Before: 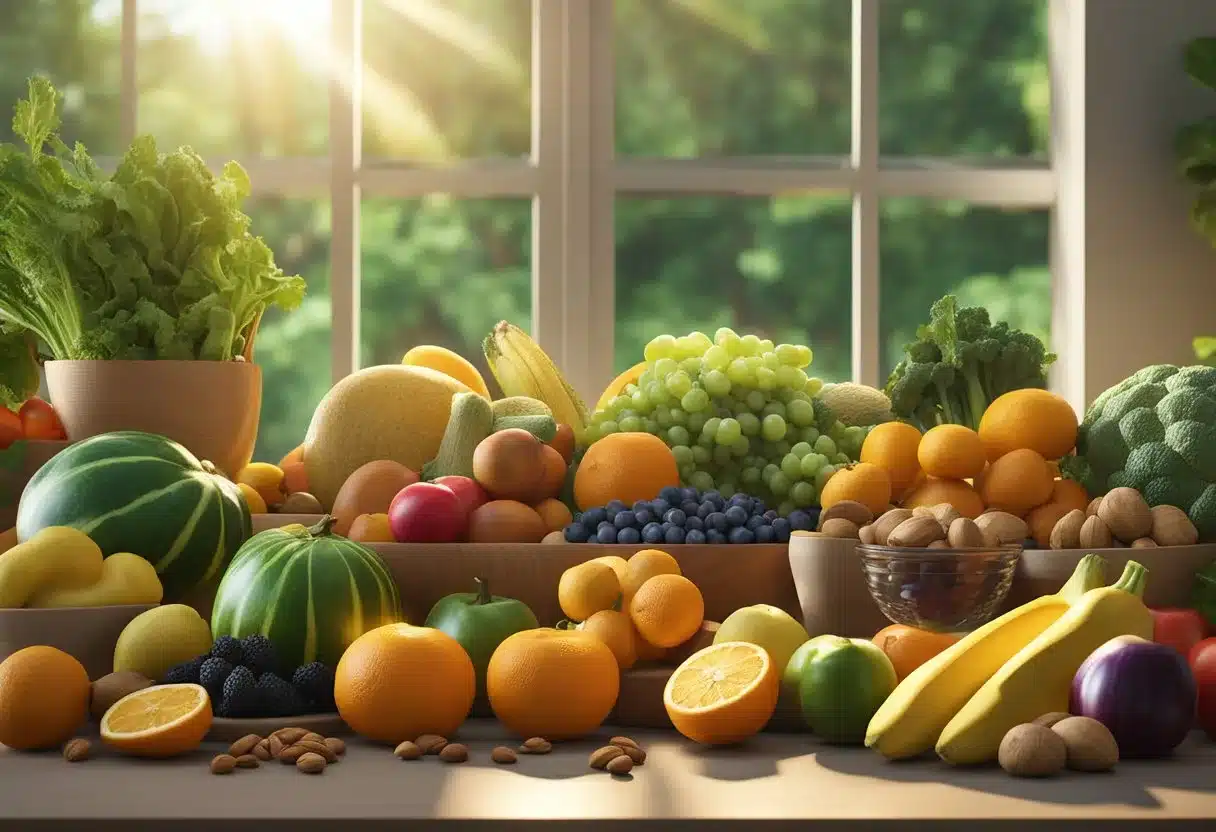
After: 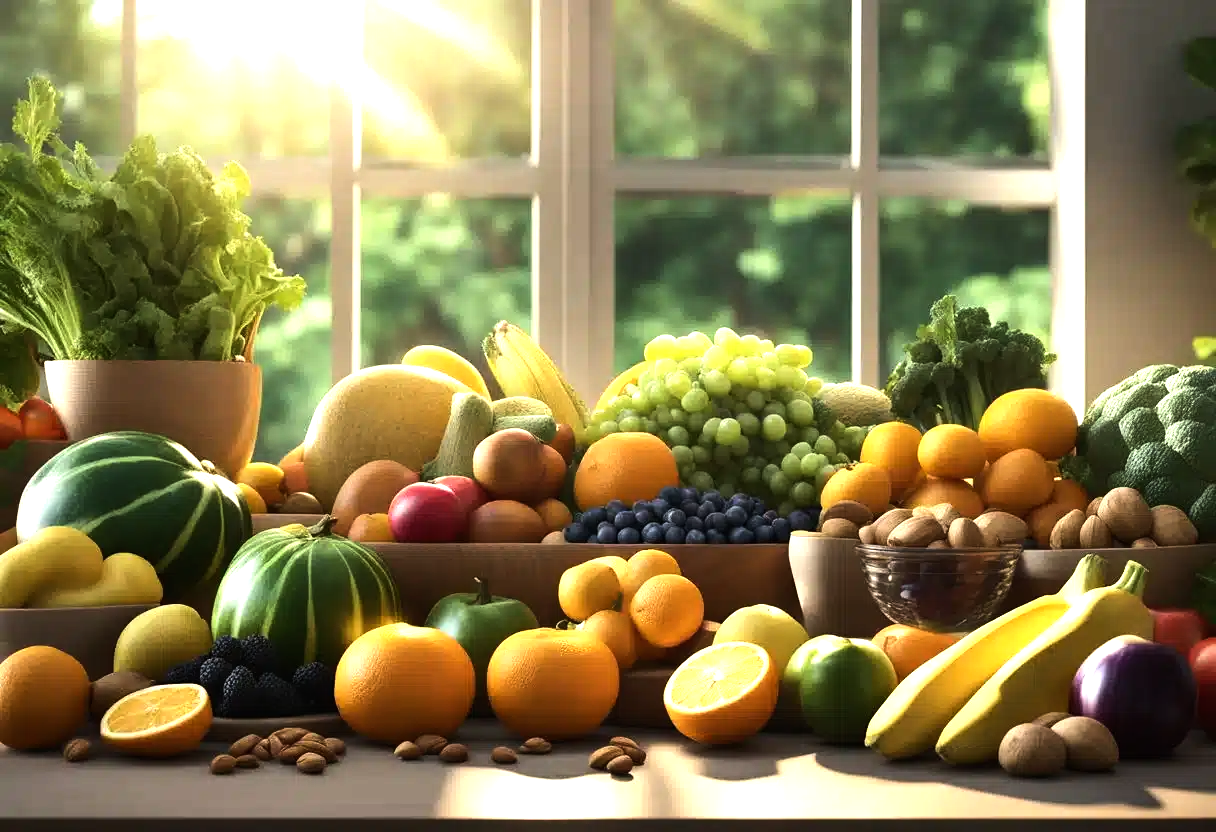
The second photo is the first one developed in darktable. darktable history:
tone equalizer: -8 EV -1.11 EV, -7 EV -1.01 EV, -6 EV -0.863 EV, -5 EV -0.603 EV, -3 EV 0.566 EV, -2 EV 0.858 EV, -1 EV 0.998 EV, +0 EV 1.06 EV, edges refinement/feathering 500, mask exposure compensation -1.57 EV, preserve details no
